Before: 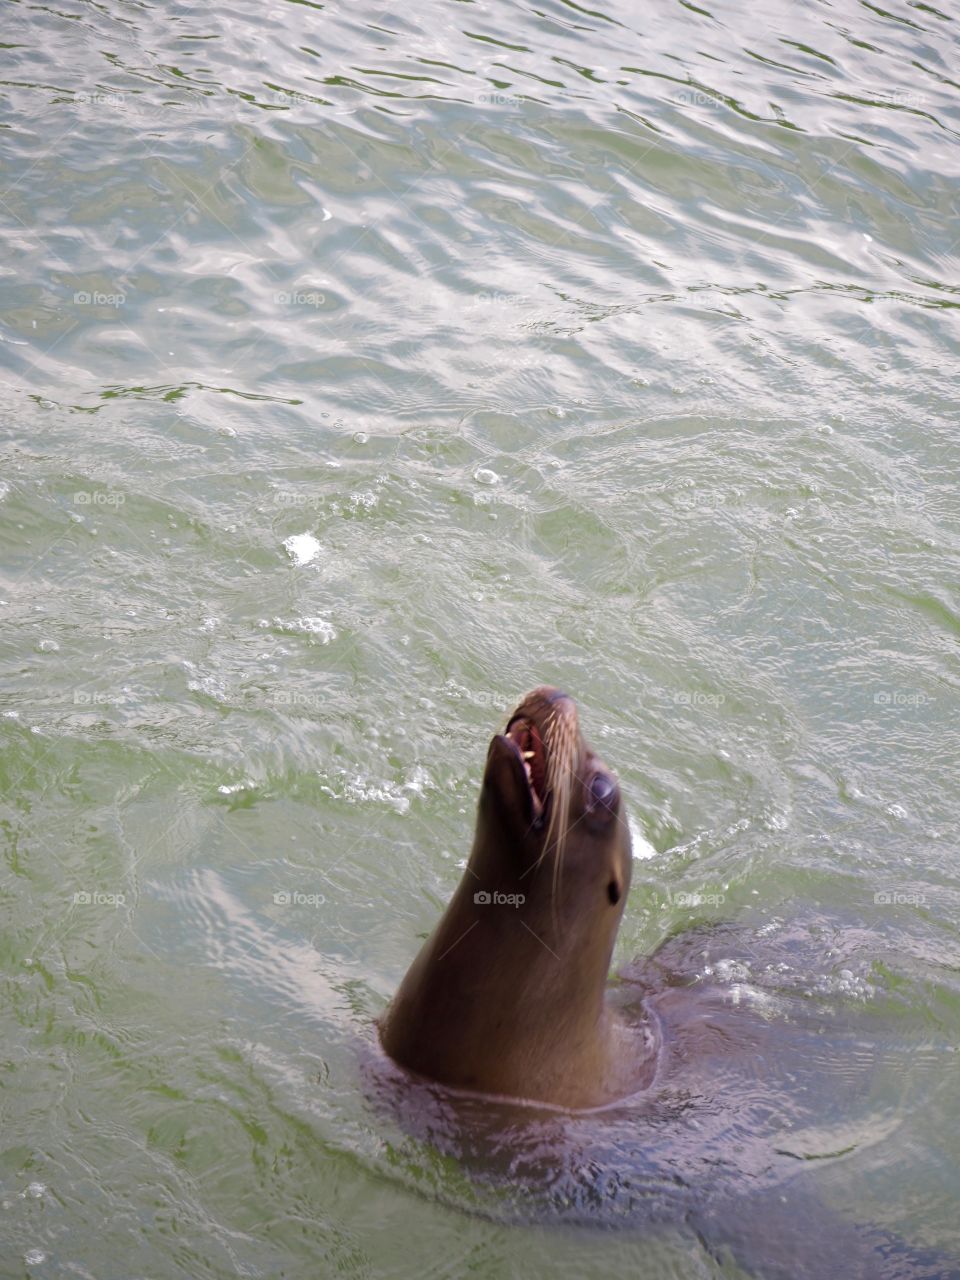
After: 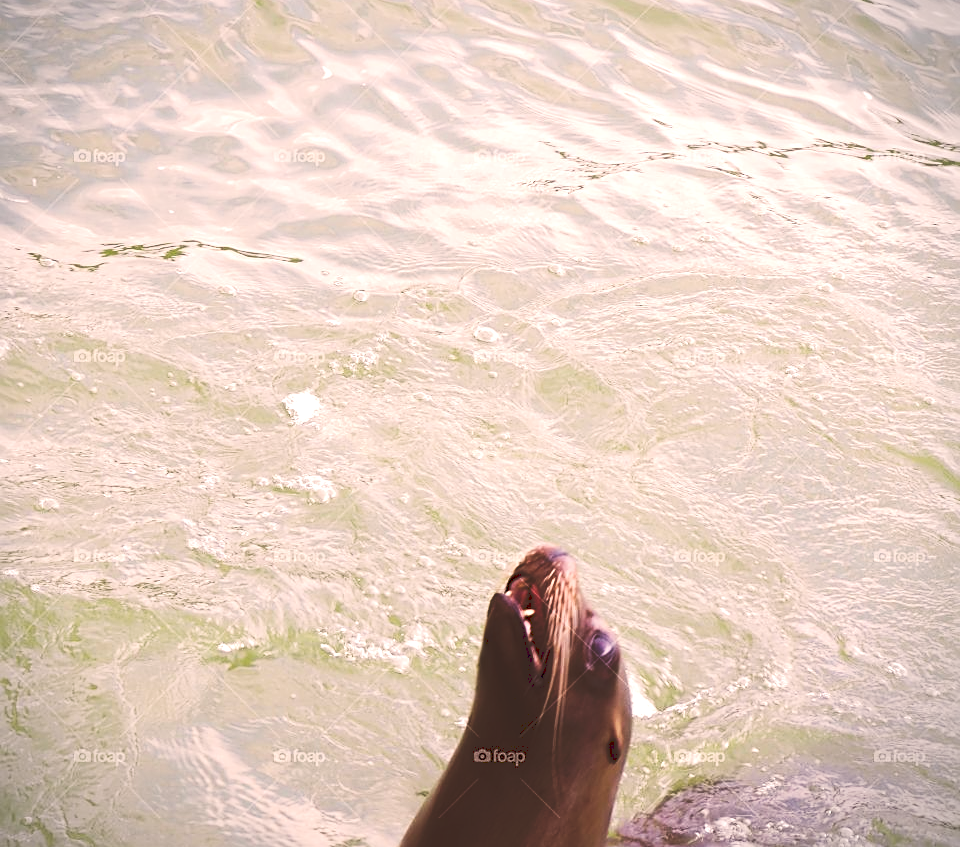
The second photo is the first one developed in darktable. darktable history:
tone equalizer: on, module defaults
tone curve: curves: ch0 [(0, 0) (0.003, 0.183) (0.011, 0.183) (0.025, 0.184) (0.044, 0.188) (0.069, 0.197) (0.1, 0.204) (0.136, 0.212) (0.177, 0.226) (0.224, 0.24) (0.277, 0.273) (0.335, 0.322) (0.399, 0.388) (0.468, 0.468) (0.543, 0.579) (0.623, 0.686) (0.709, 0.792) (0.801, 0.877) (0.898, 0.939) (1, 1)], preserve colors none
sharpen: on, module defaults
exposure: black level correction 0, exposure 0.498 EV, compensate highlight preservation false
crop: top 11.169%, bottom 22.594%
color zones: curves: ch1 [(0, 0.523) (0.143, 0.545) (0.286, 0.52) (0.429, 0.506) (0.571, 0.503) (0.714, 0.503) (0.857, 0.508) (1, 0.523)]
color correction: highlights a* 10.17, highlights b* 9.76, shadows a* 8.34, shadows b* 8.56, saturation 0.807
vignetting: fall-off start 92.6%, center (-0.032, -0.048)
